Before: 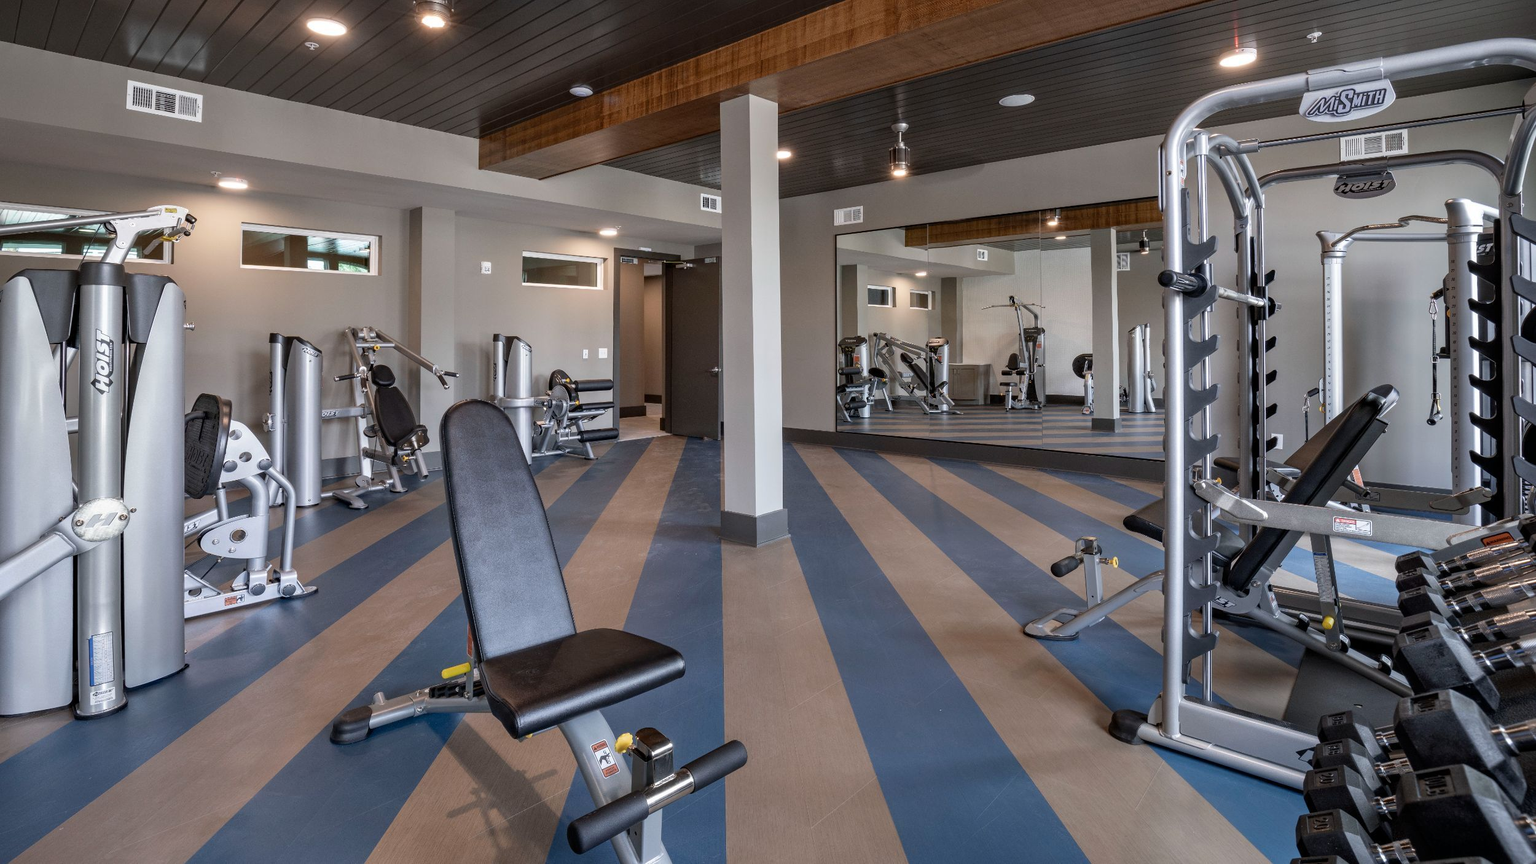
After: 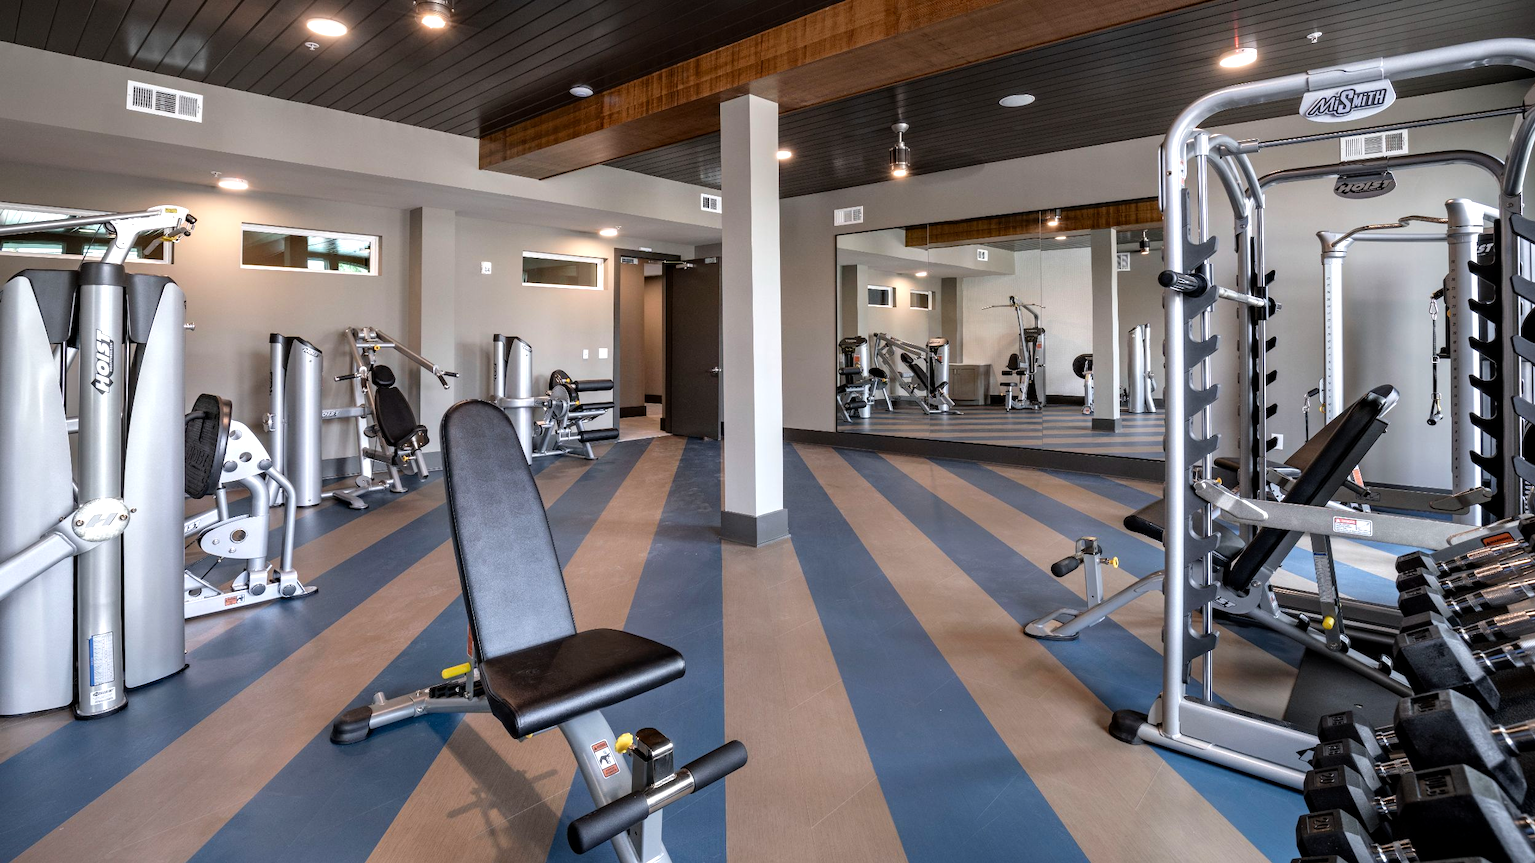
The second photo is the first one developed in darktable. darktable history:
color zones: curves: ch1 [(0, 0.525) (0.143, 0.556) (0.286, 0.52) (0.429, 0.5) (0.571, 0.5) (0.714, 0.5) (0.857, 0.503) (1, 0.525)], mix 24.88%
tone equalizer: -8 EV -0.734 EV, -7 EV -0.711 EV, -6 EV -0.577 EV, -5 EV -0.372 EV, -3 EV 0.371 EV, -2 EV 0.6 EV, -1 EV 0.674 EV, +0 EV 0.738 EV
exposure: black level correction 0.001, exposure -0.203 EV, compensate exposure bias true, compensate highlight preservation false
